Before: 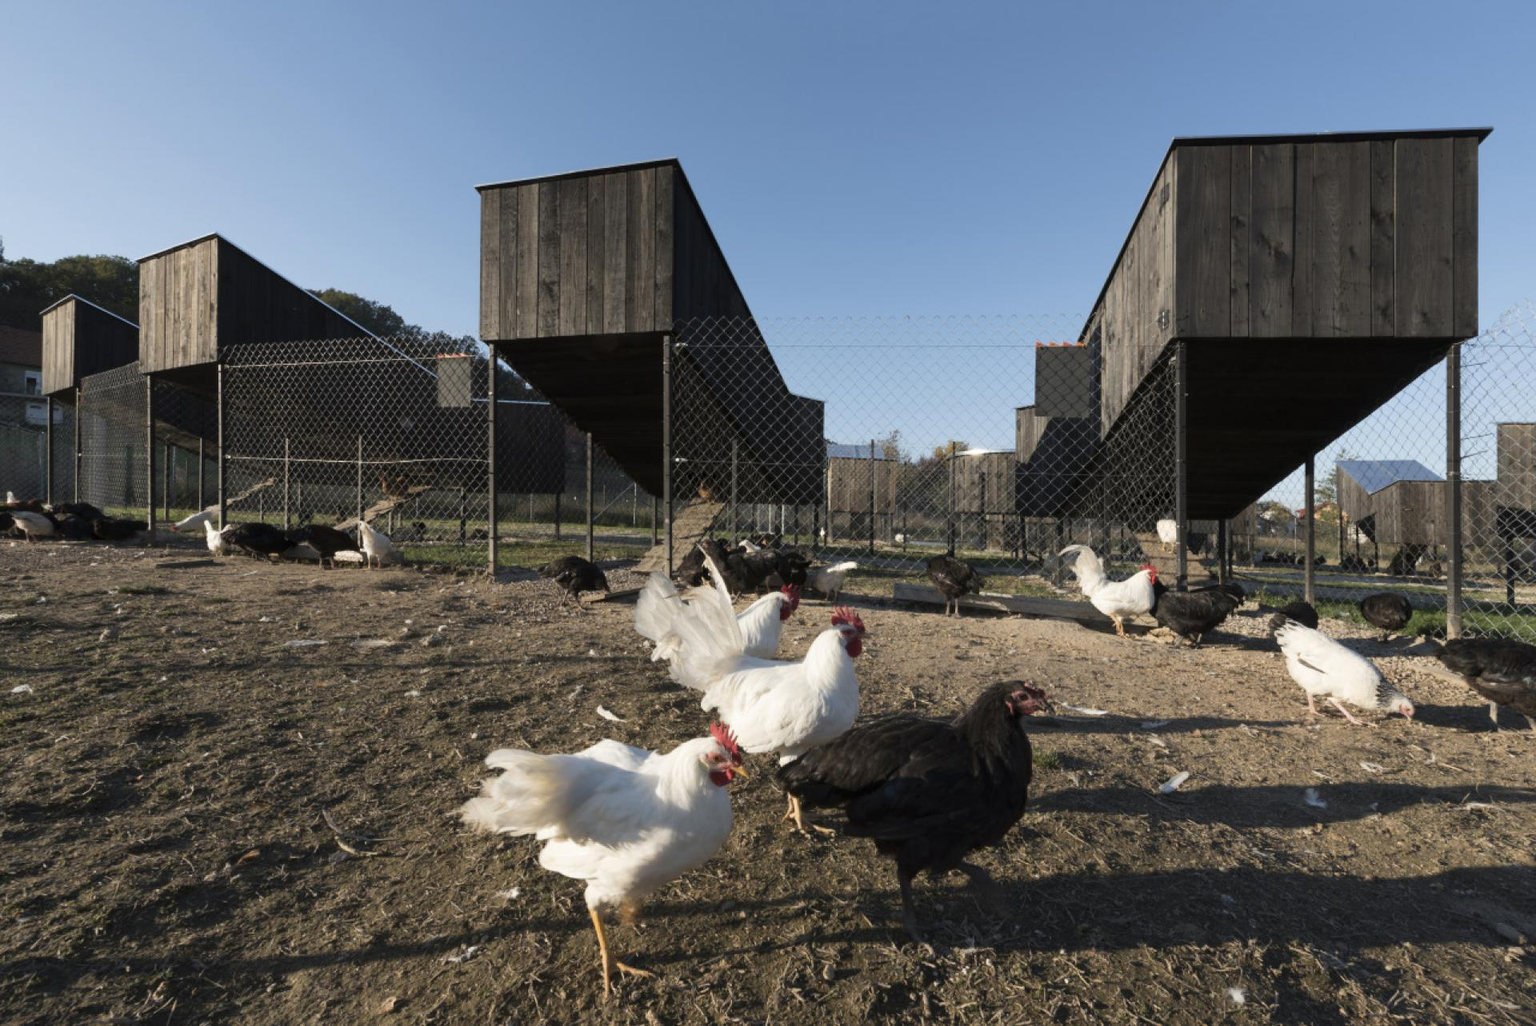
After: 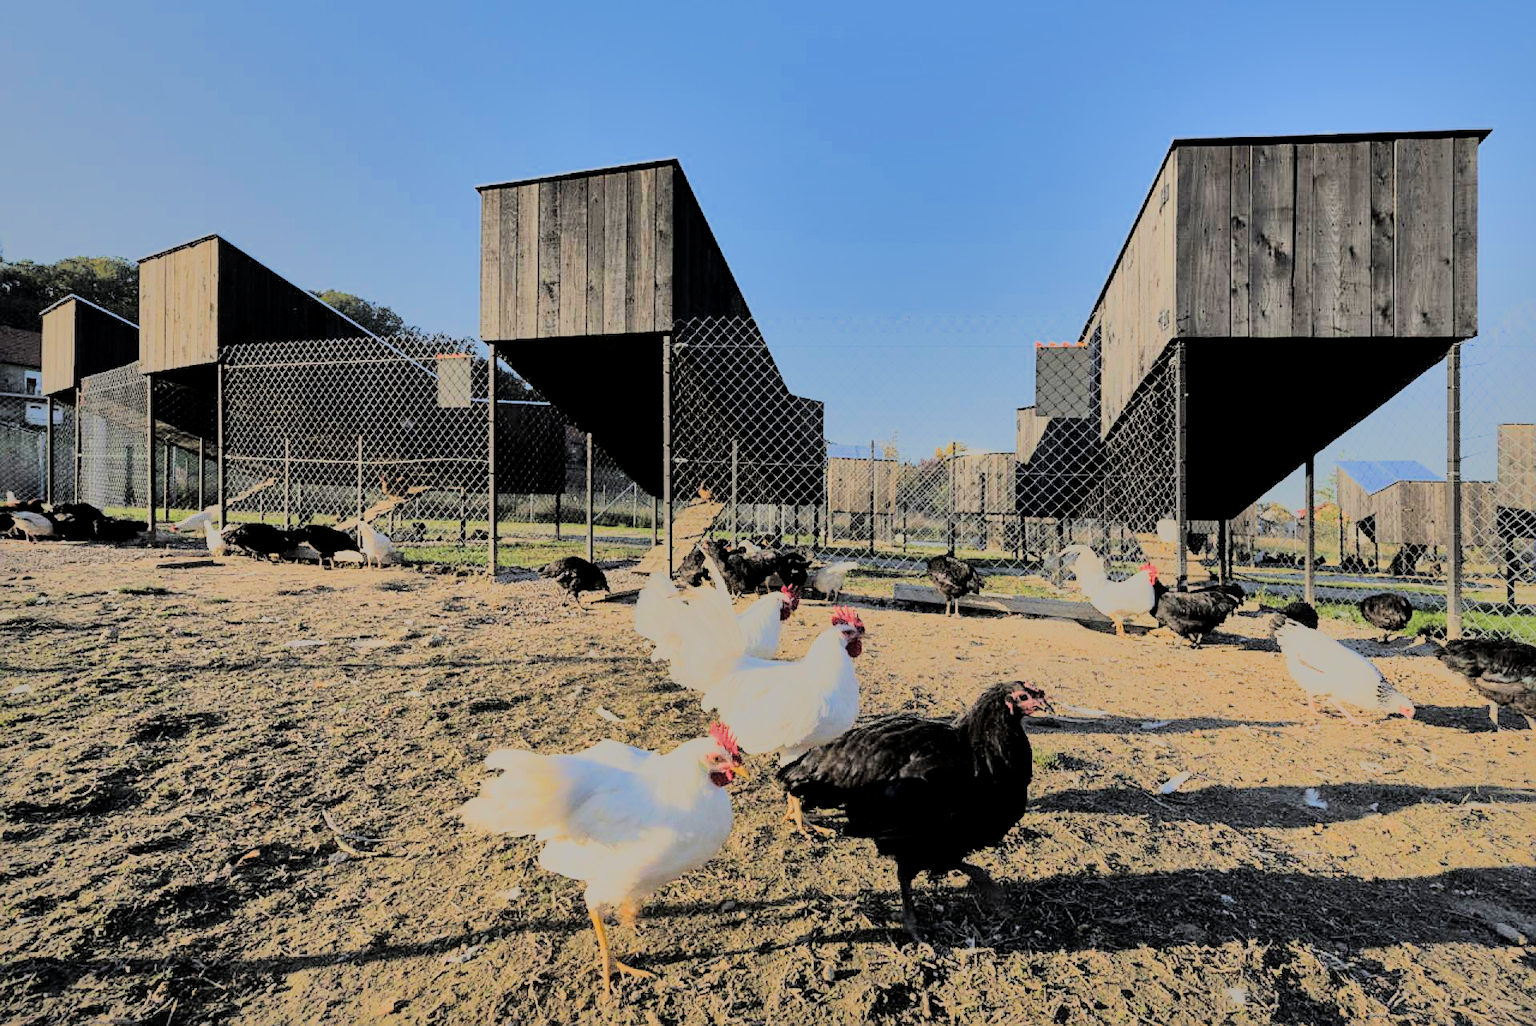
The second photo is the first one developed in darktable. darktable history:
local contrast: highlights 100%, shadows 100%, detail 120%, midtone range 0.2
exposure: black level correction 0, exposure 1.125 EV, compensate exposure bias true, compensate highlight preservation false
sharpen: on, module defaults
rgb curve: curves: ch0 [(0, 0) (0.21, 0.15) (0.24, 0.21) (0.5, 0.75) (0.75, 0.96) (0.89, 0.99) (1, 1)]; ch1 [(0, 0.02) (0.21, 0.13) (0.25, 0.2) (0.5, 0.67) (0.75, 0.9) (0.89, 0.97) (1, 1)]; ch2 [(0, 0.02) (0.21, 0.13) (0.25, 0.2) (0.5, 0.67) (0.75, 0.9) (0.89, 0.97) (1, 1)], compensate middle gray true
shadows and highlights: shadows 25, highlights -70
contrast brightness saturation: contrast 0.04, saturation 0.07
filmic rgb: black relative exposure -7.65 EV, white relative exposure 4.56 EV, hardness 3.61, color science v6 (2022)
